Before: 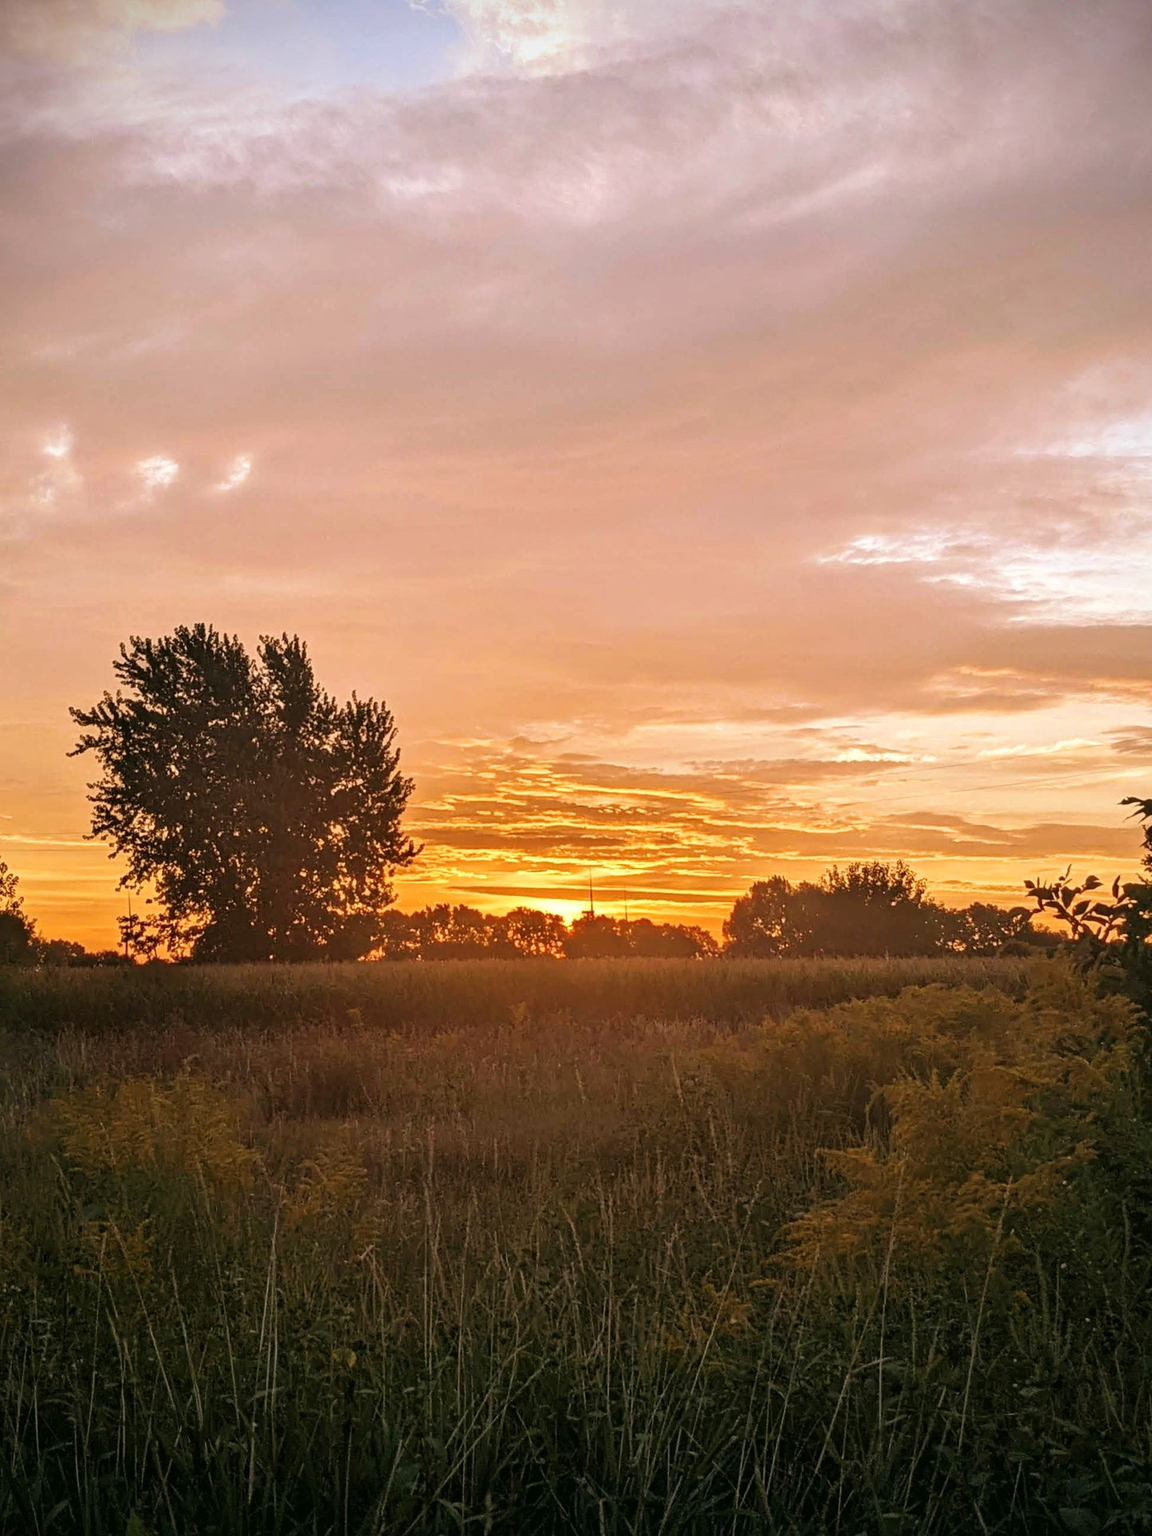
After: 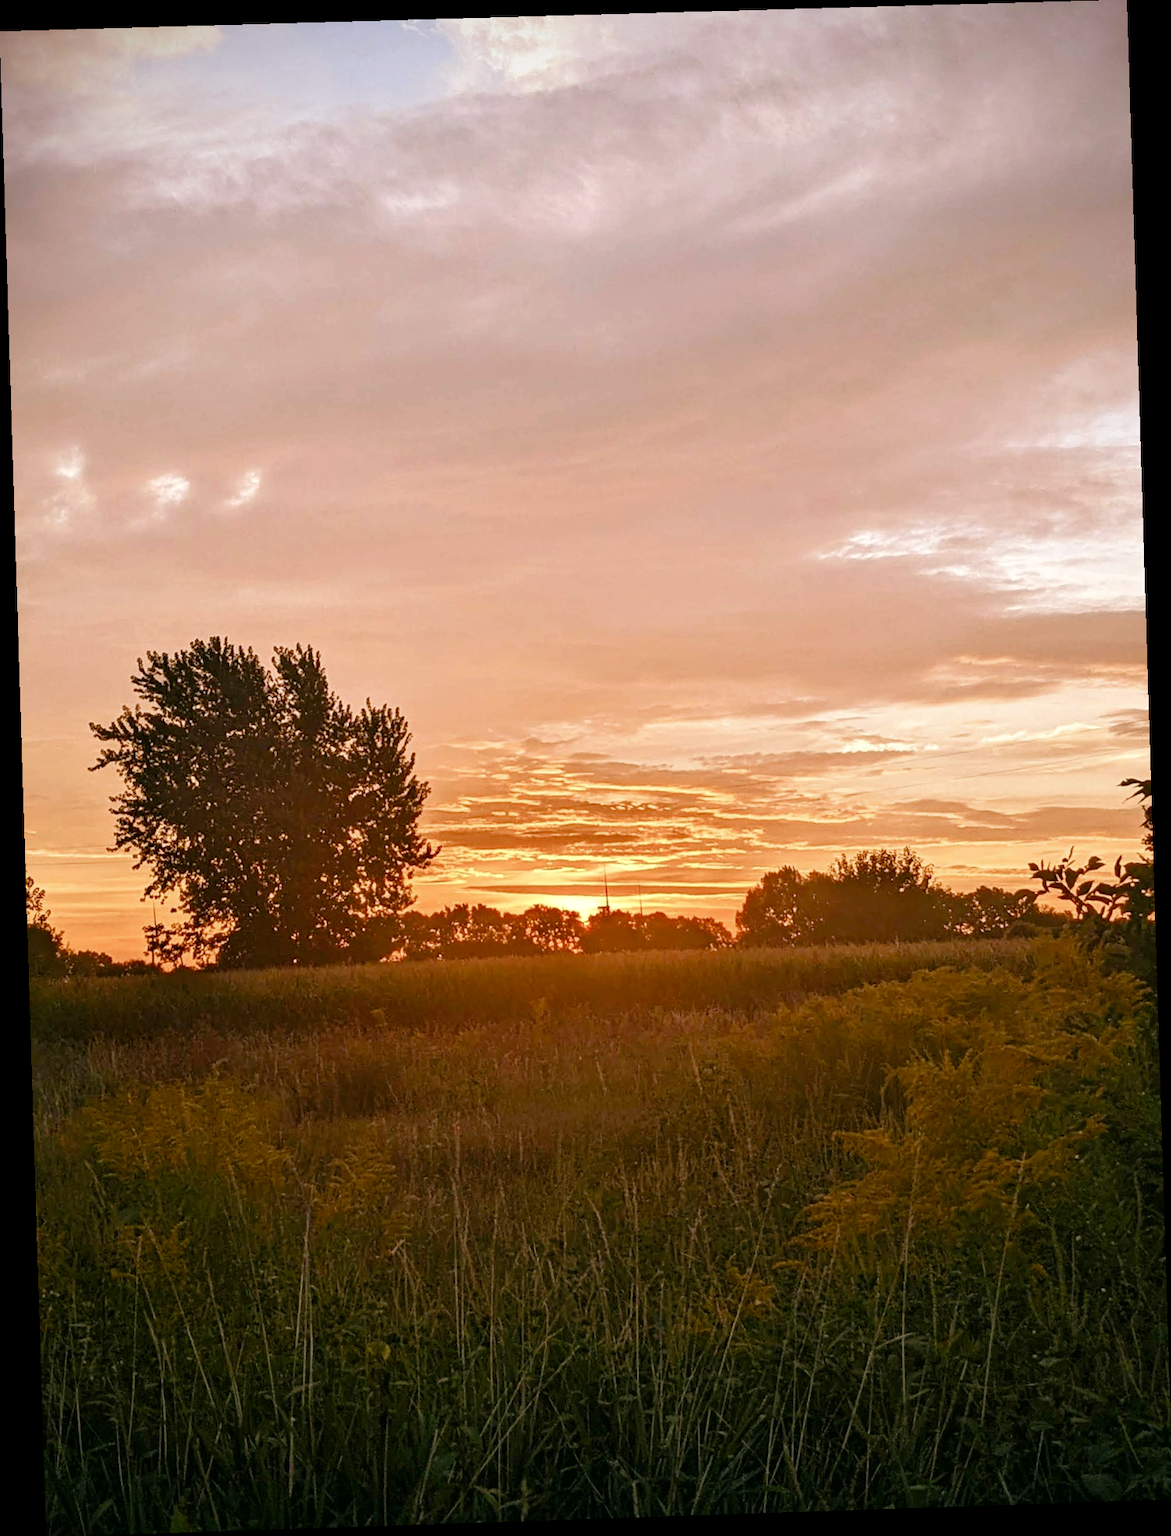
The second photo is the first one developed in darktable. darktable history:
tone equalizer: on, module defaults
color balance rgb: perceptual saturation grading › global saturation 20%, perceptual saturation grading › highlights -50%, perceptual saturation grading › shadows 30%
rotate and perspective: rotation -1.77°, lens shift (horizontal) 0.004, automatic cropping off
white balance: red 1.009, blue 0.985
